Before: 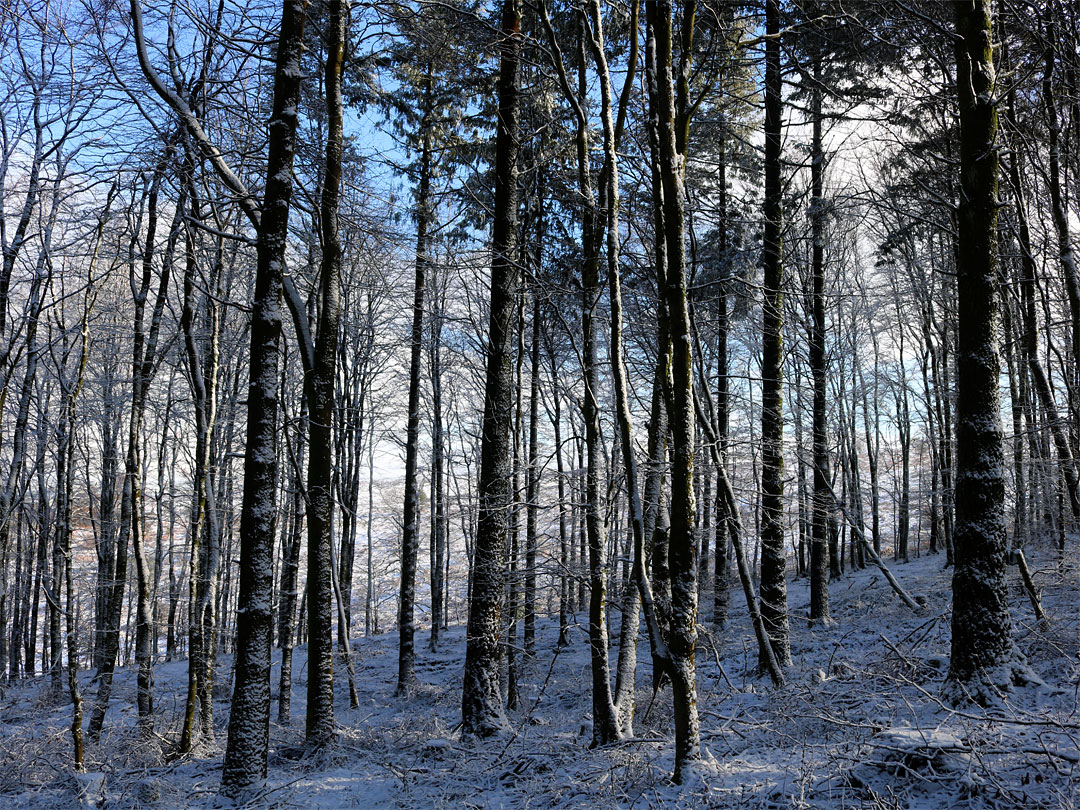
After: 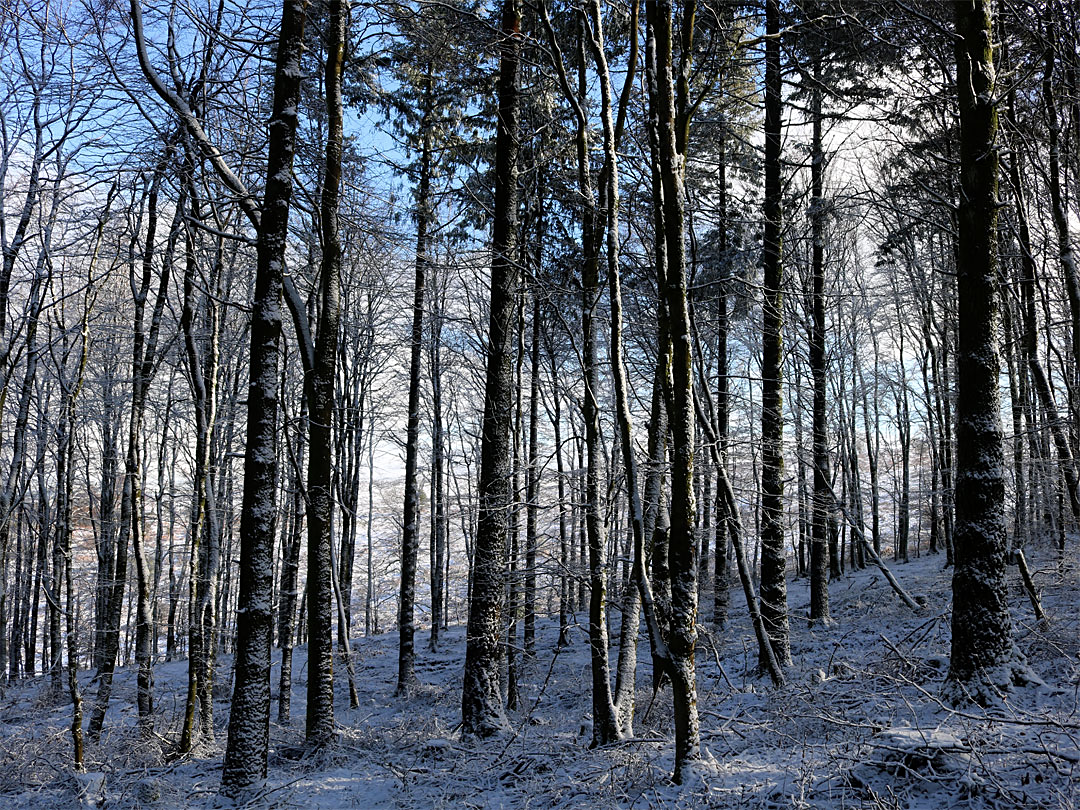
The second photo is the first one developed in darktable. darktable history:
sharpen: amount 0.203
contrast brightness saturation: contrast 0.013, saturation -0.057
shadows and highlights: radius 333.83, shadows 63.65, highlights 4.67, compress 87.96%, soften with gaussian
